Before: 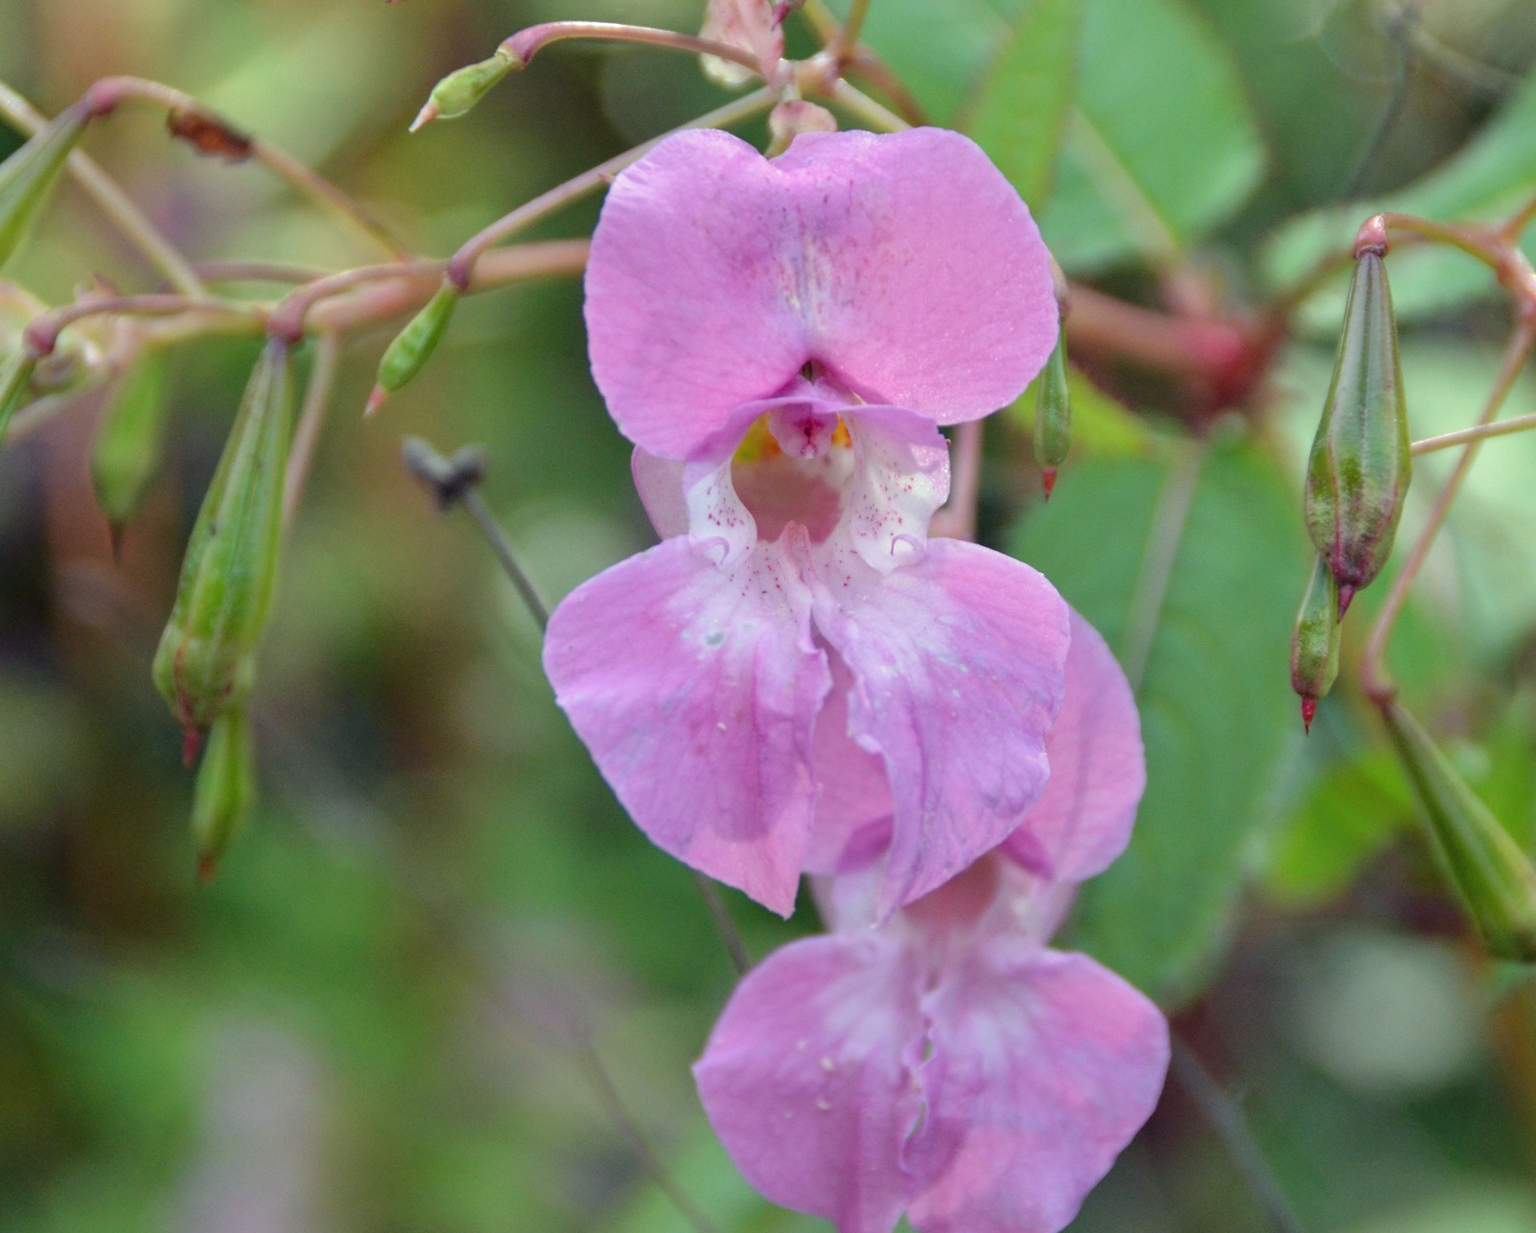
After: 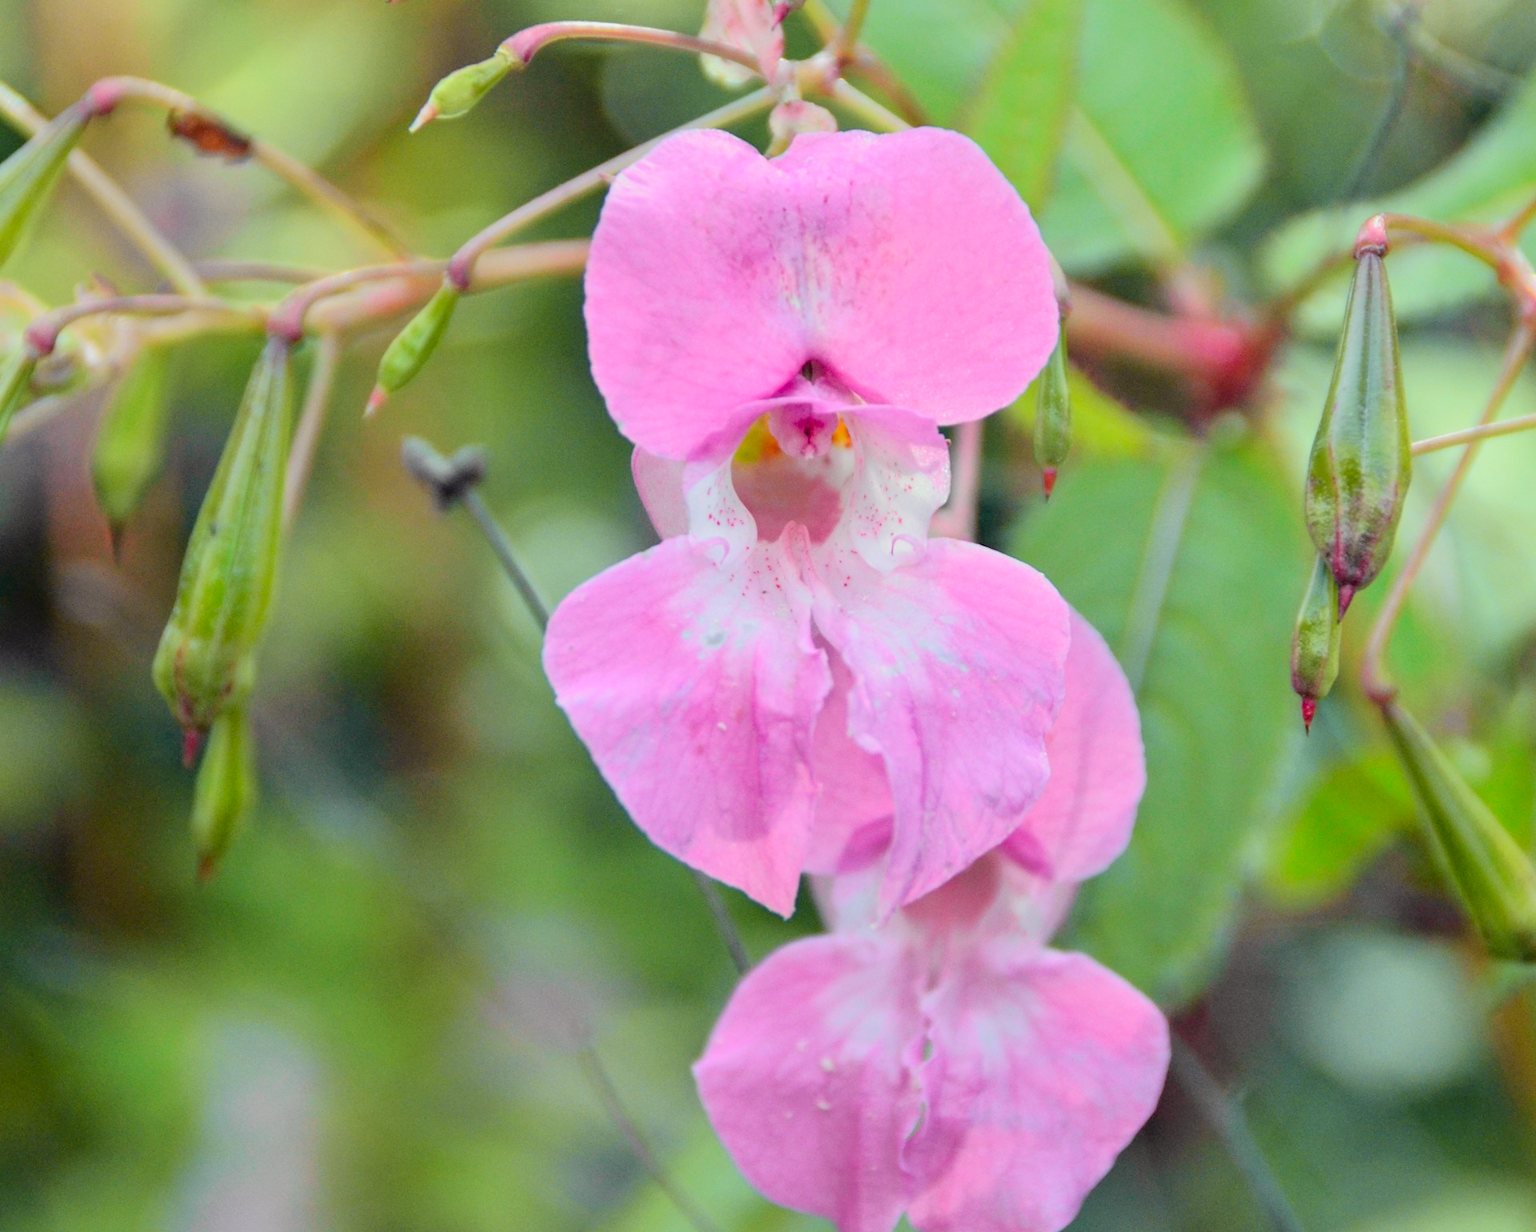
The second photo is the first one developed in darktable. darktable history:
tone curve: curves: ch0 [(0, 0.005) (0.103, 0.097) (0.18, 0.207) (0.384, 0.465) (0.491, 0.585) (0.629, 0.726) (0.84, 0.866) (1, 0.947)]; ch1 [(0, 0) (0.172, 0.123) (0.324, 0.253) (0.396, 0.388) (0.478, 0.461) (0.499, 0.497) (0.532, 0.515) (0.57, 0.584) (0.635, 0.675) (0.805, 0.892) (1, 1)]; ch2 [(0, 0) (0.411, 0.424) (0.496, 0.501) (0.515, 0.507) (0.553, 0.562) (0.604, 0.642) (0.708, 0.768) (0.839, 0.916) (1, 1)], color space Lab, independent channels, preserve colors none
